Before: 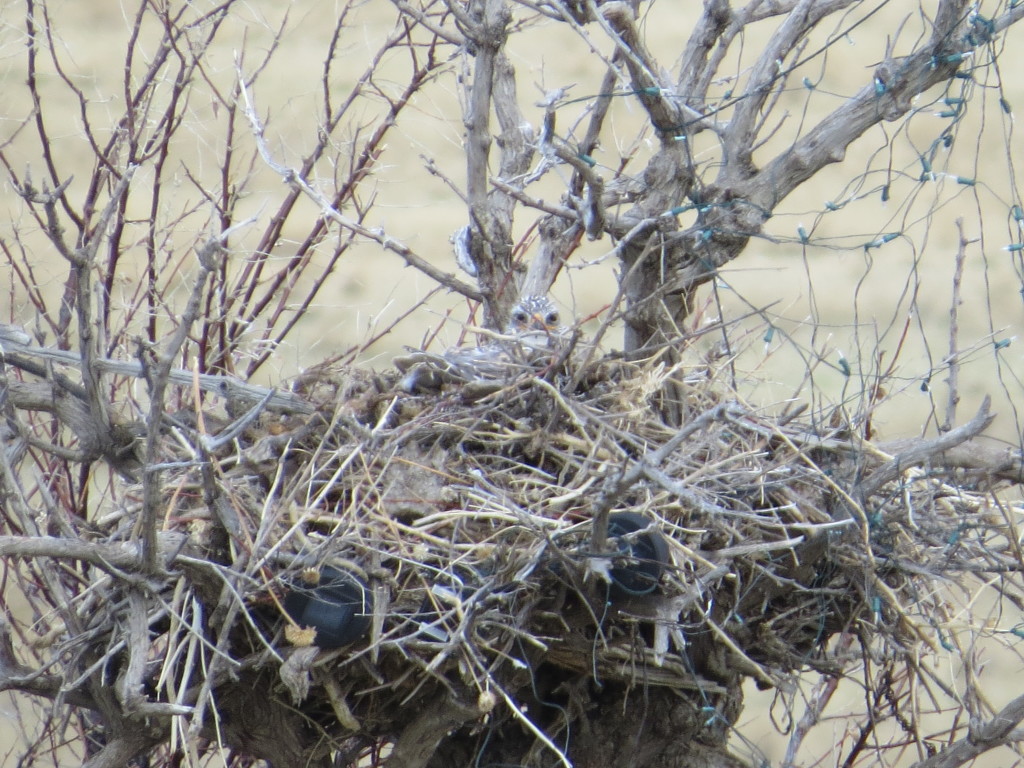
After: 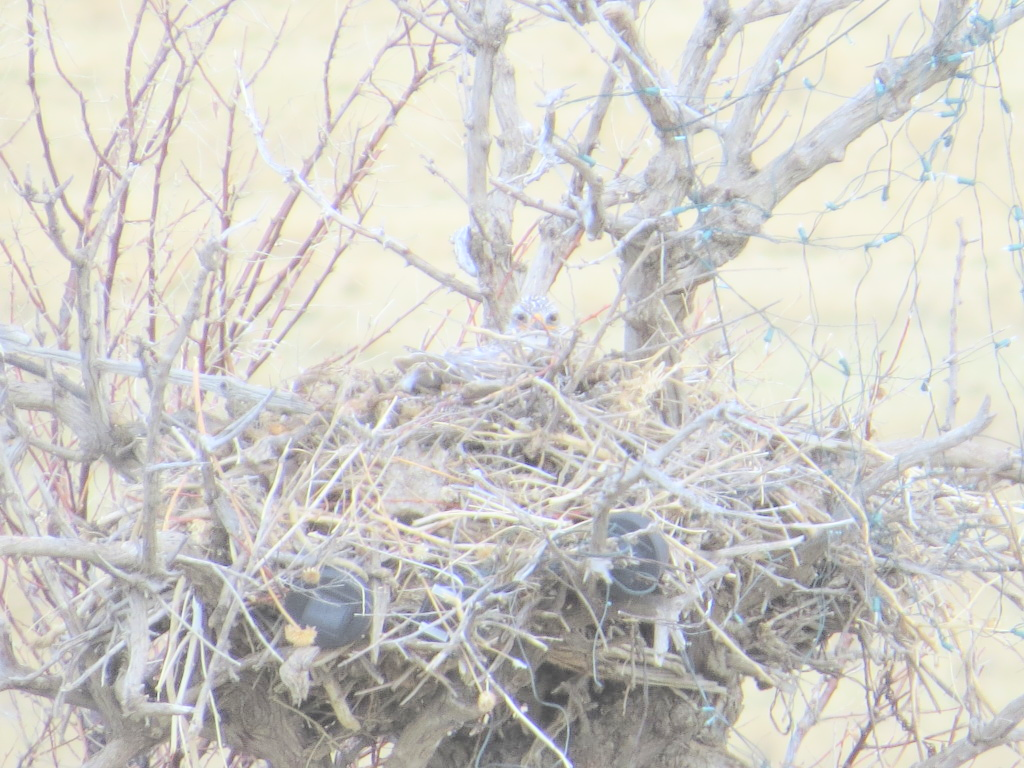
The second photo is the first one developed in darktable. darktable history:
contrast brightness saturation: brightness 0.995
